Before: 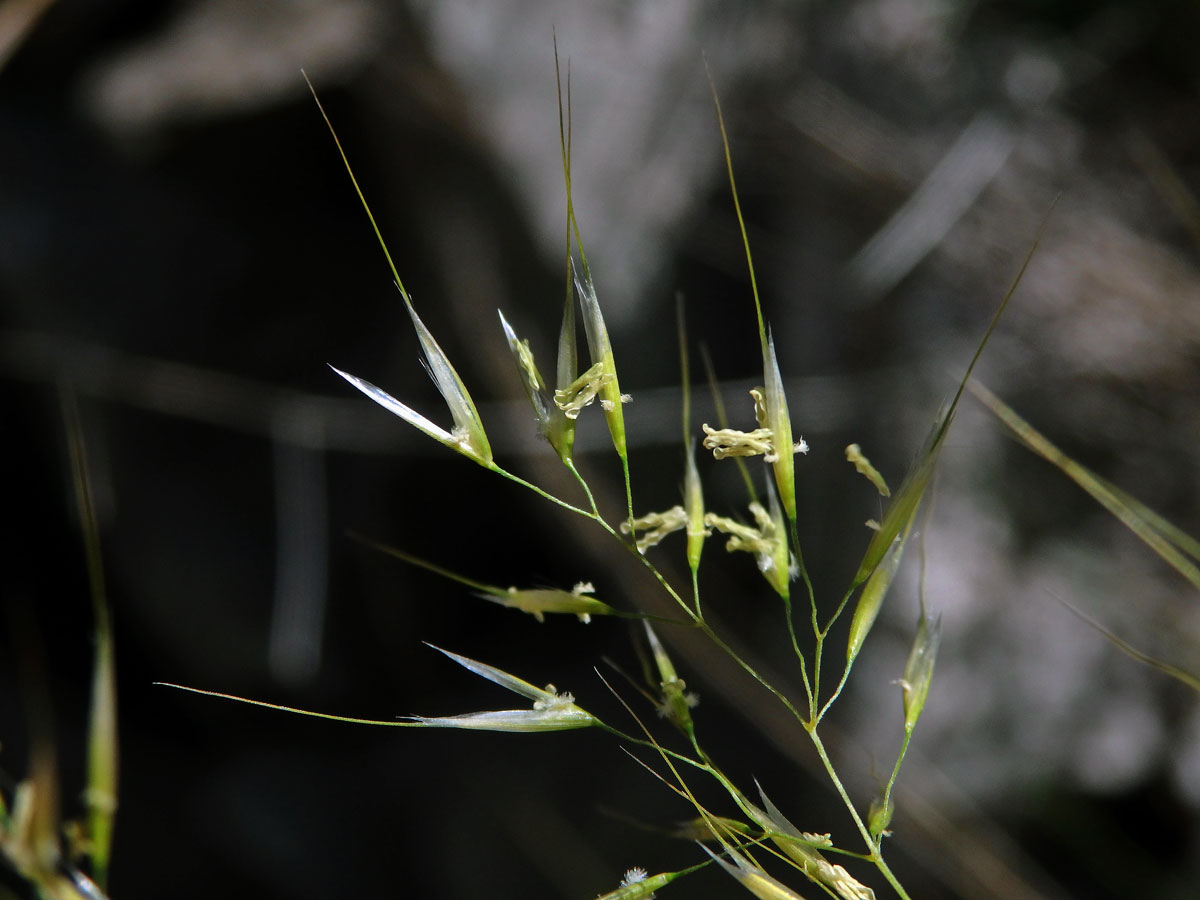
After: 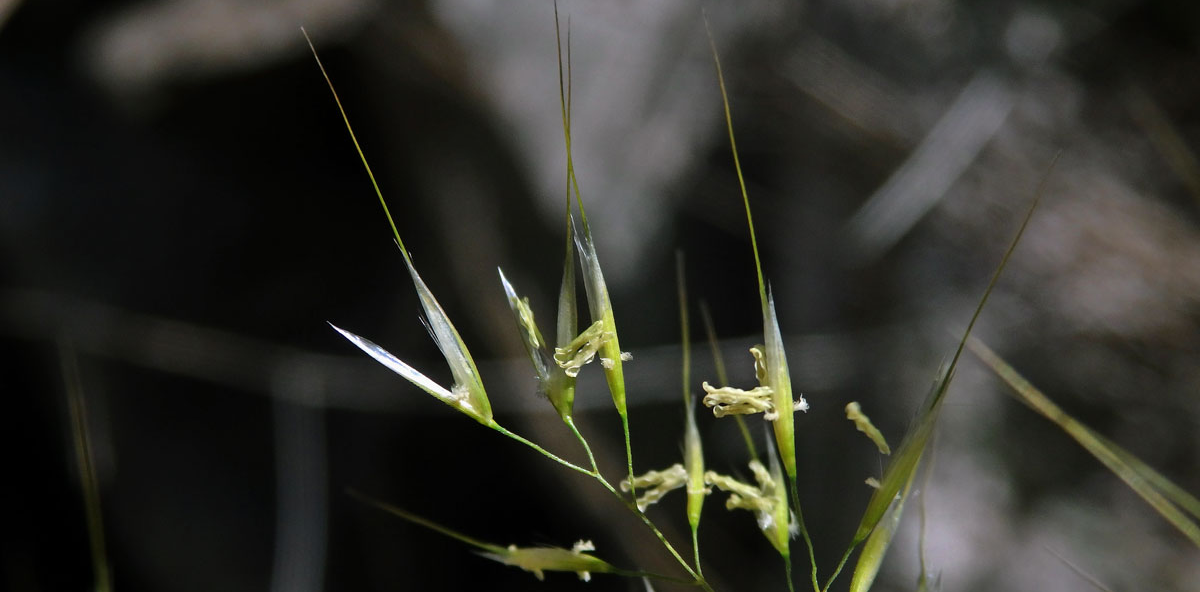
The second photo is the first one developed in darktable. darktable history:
crop and rotate: top 4.711%, bottom 29.471%
